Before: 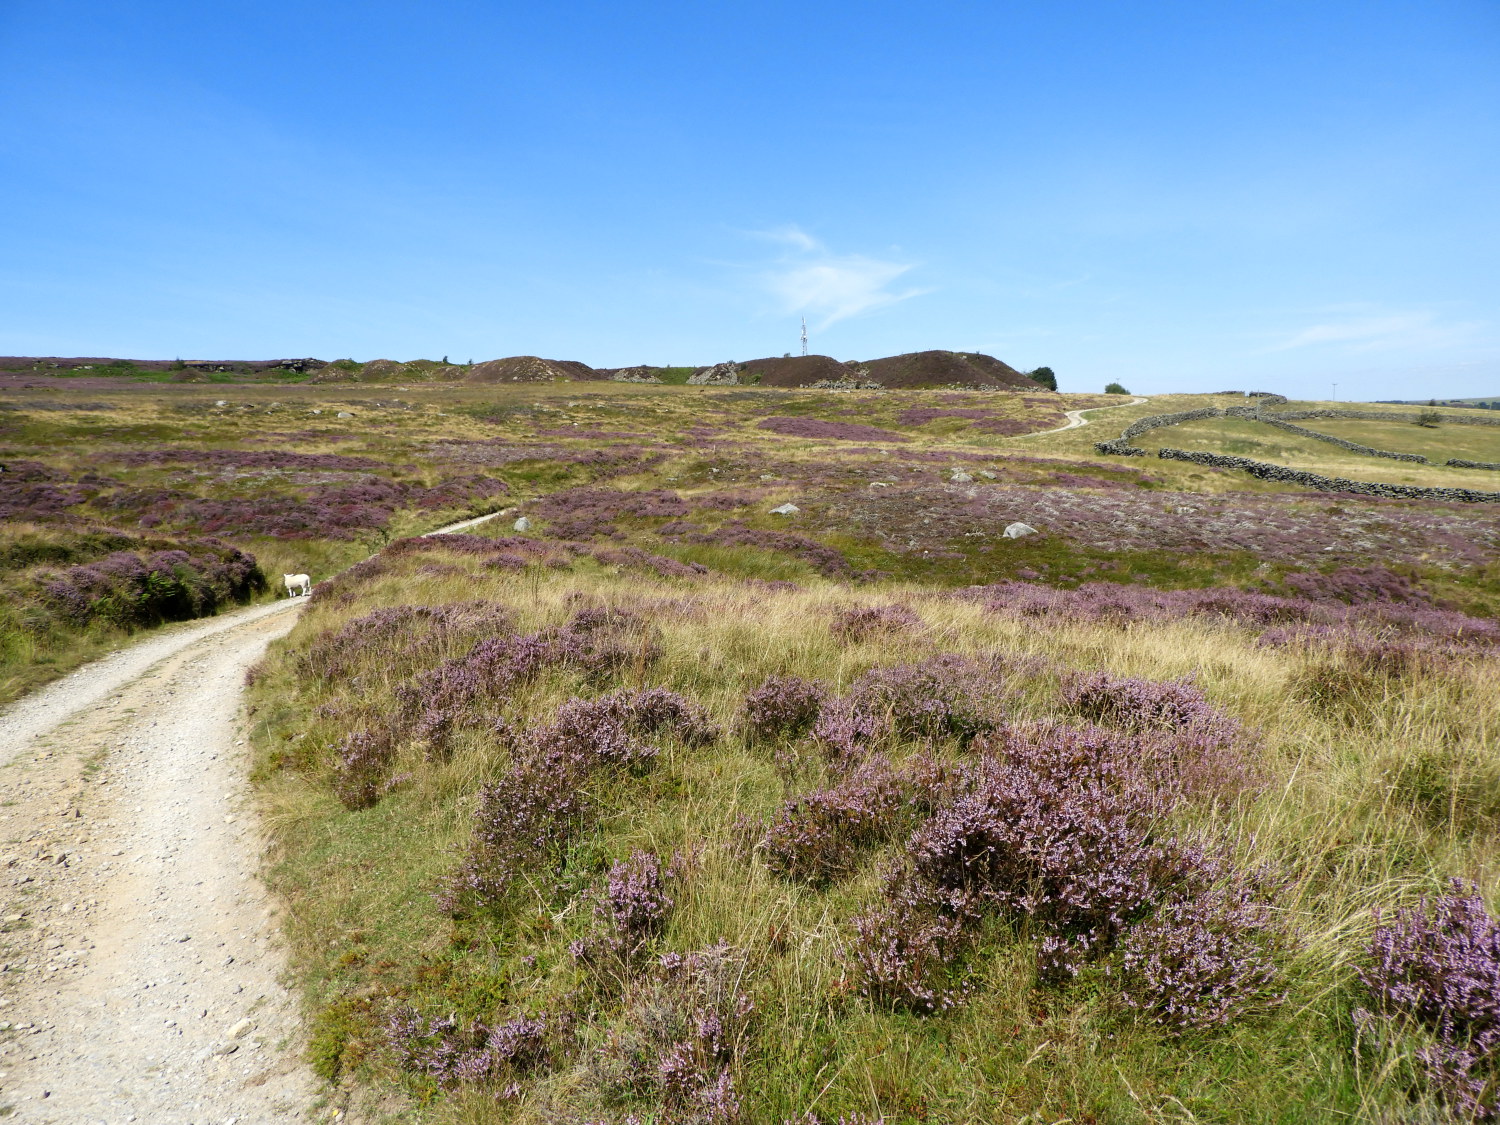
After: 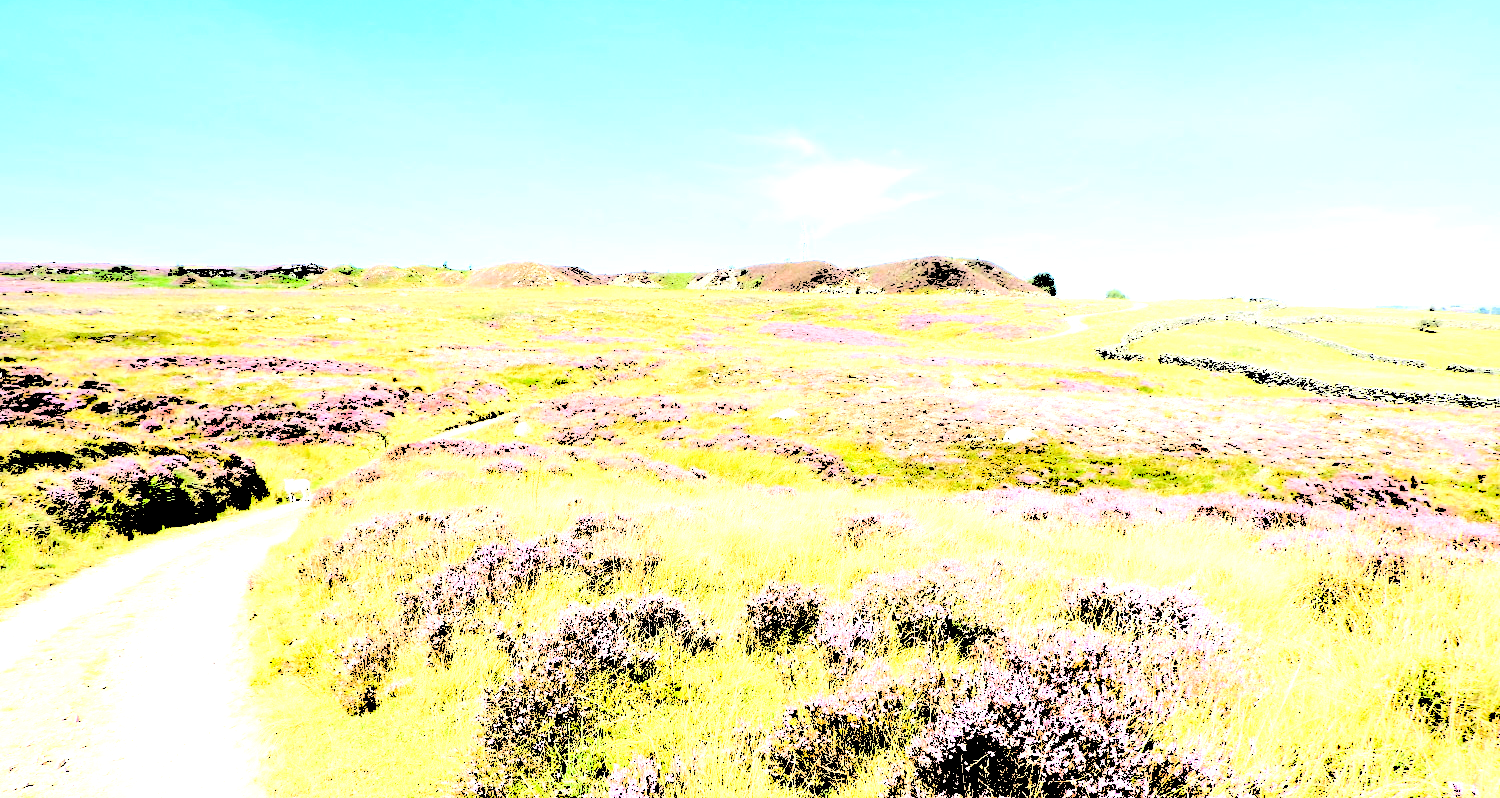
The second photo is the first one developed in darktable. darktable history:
crop and rotate: top 8.463%, bottom 20.597%
tone equalizer: -8 EV -0.441 EV, -7 EV -0.395 EV, -6 EV -0.342 EV, -5 EV -0.237 EV, -3 EV 0.217 EV, -2 EV 0.312 EV, -1 EV 0.364 EV, +0 EV 0.422 EV, edges refinement/feathering 500, mask exposure compensation -1.57 EV, preserve details no
levels: levels [0.246, 0.256, 0.506]
